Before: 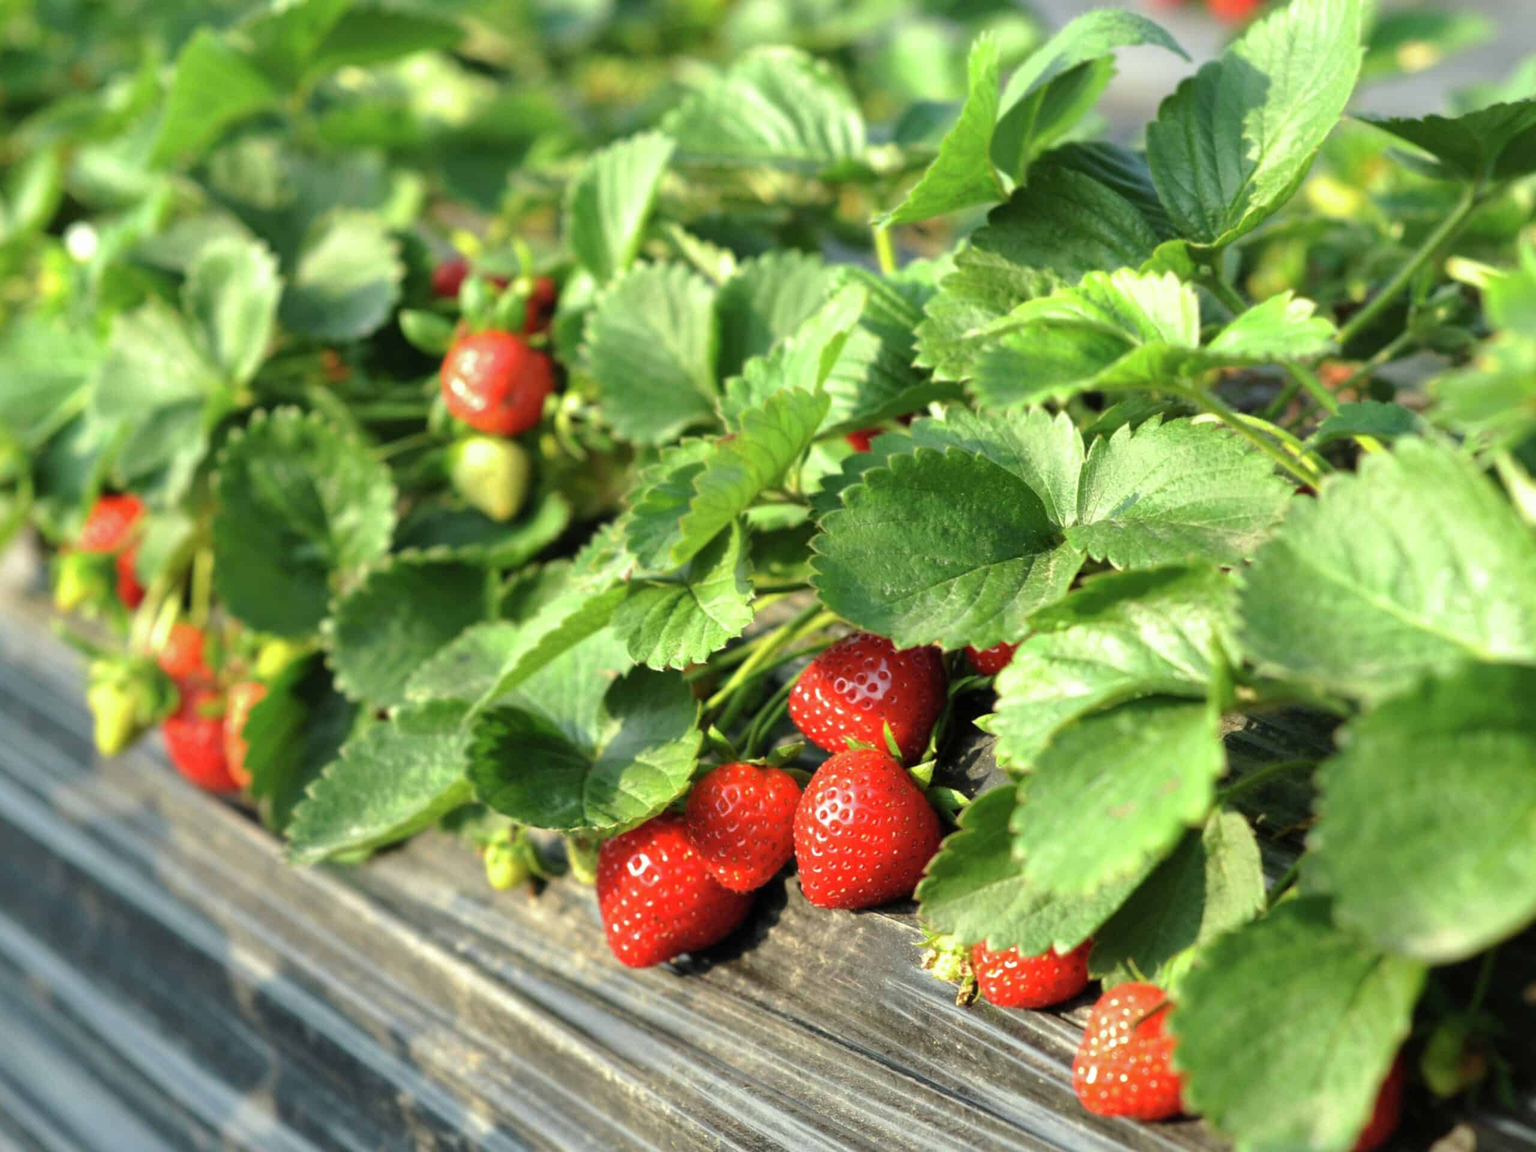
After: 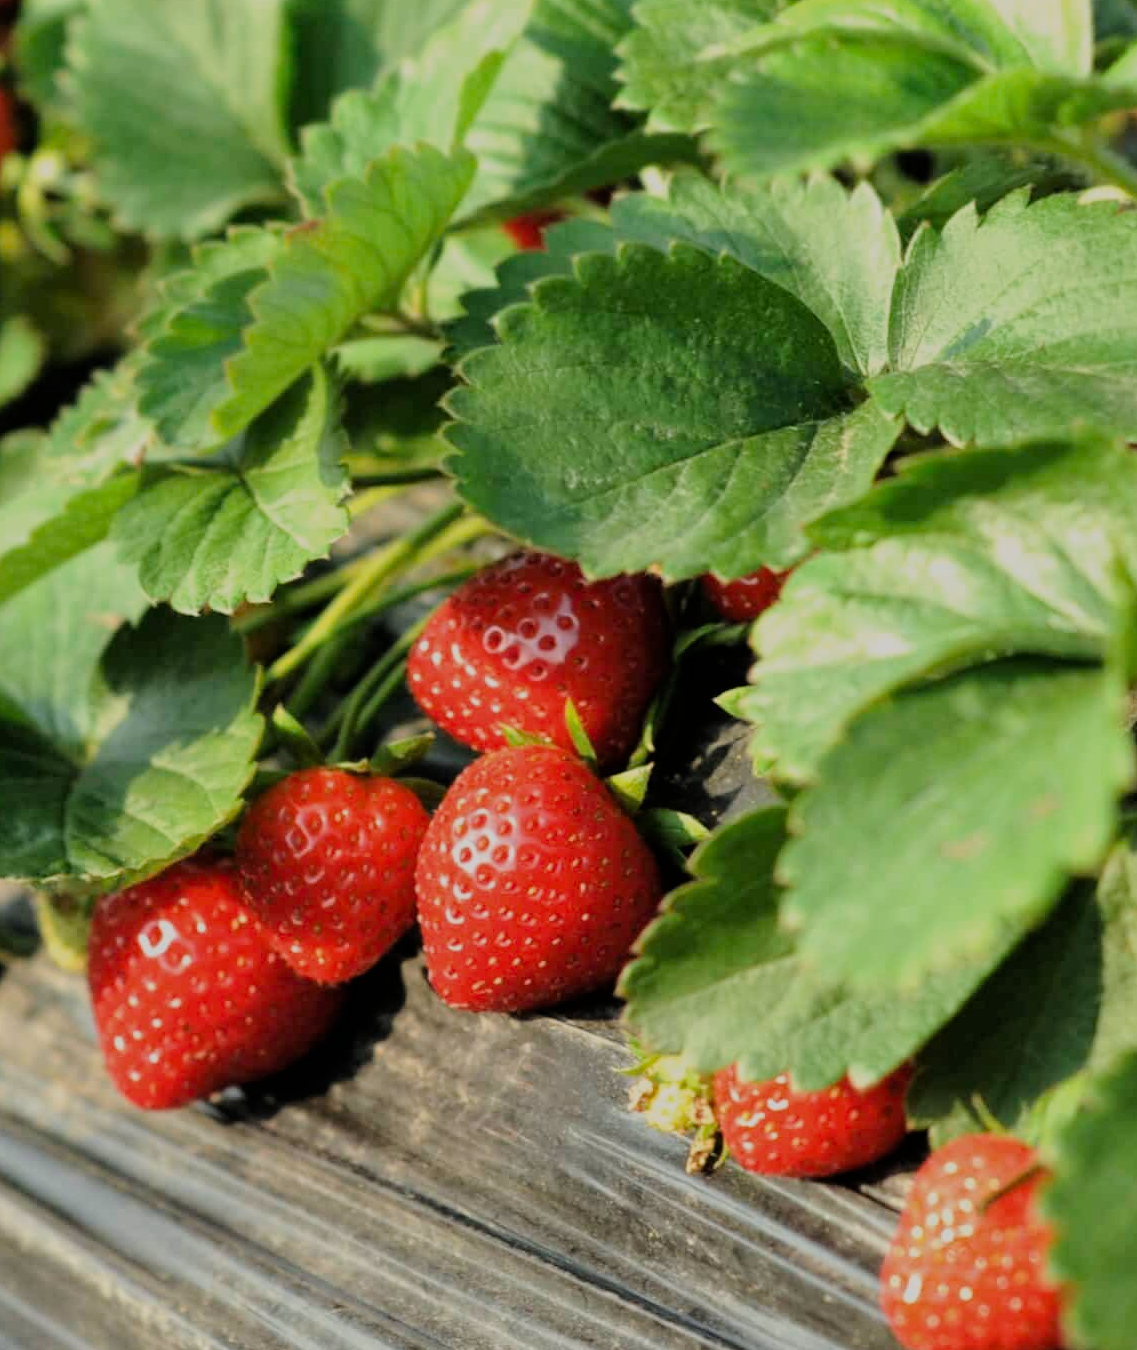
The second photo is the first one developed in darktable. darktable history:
exposure: exposure -0.21 EV, compensate highlight preservation false
crop: left 35.432%, top 26.233%, right 20.145%, bottom 3.432%
filmic rgb: black relative exposure -7.65 EV, white relative exposure 4.56 EV, hardness 3.61
